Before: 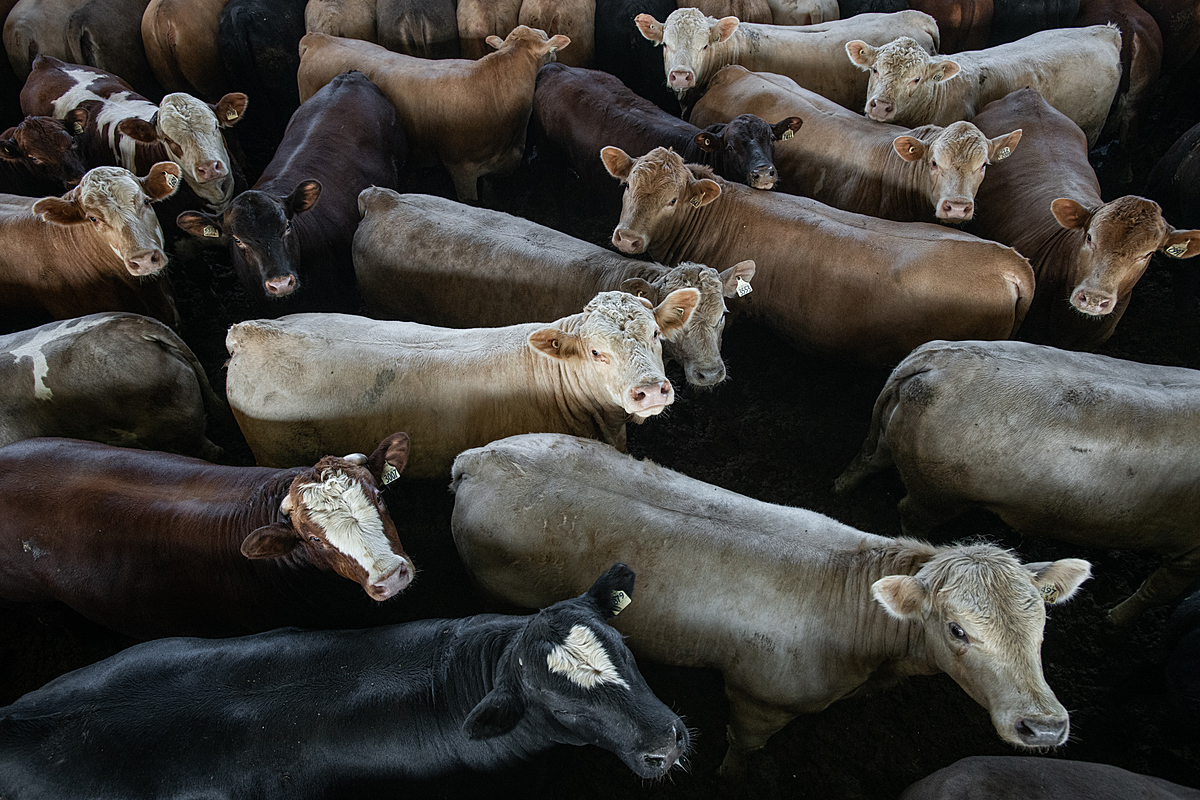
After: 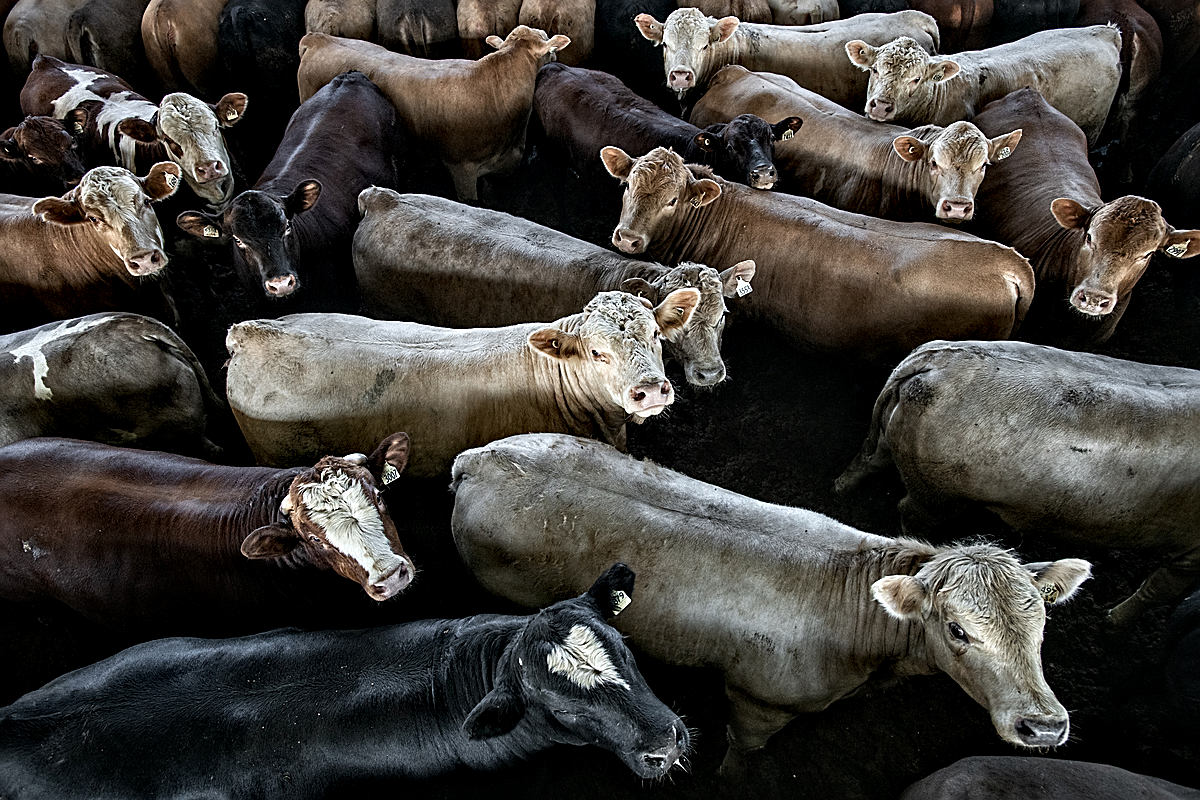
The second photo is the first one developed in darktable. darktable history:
sharpen: on, module defaults
contrast equalizer: y [[0.511, 0.558, 0.631, 0.632, 0.559, 0.512], [0.5 ×6], [0.507, 0.559, 0.627, 0.644, 0.647, 0.647], [0 ×6], [0 ×6]]
